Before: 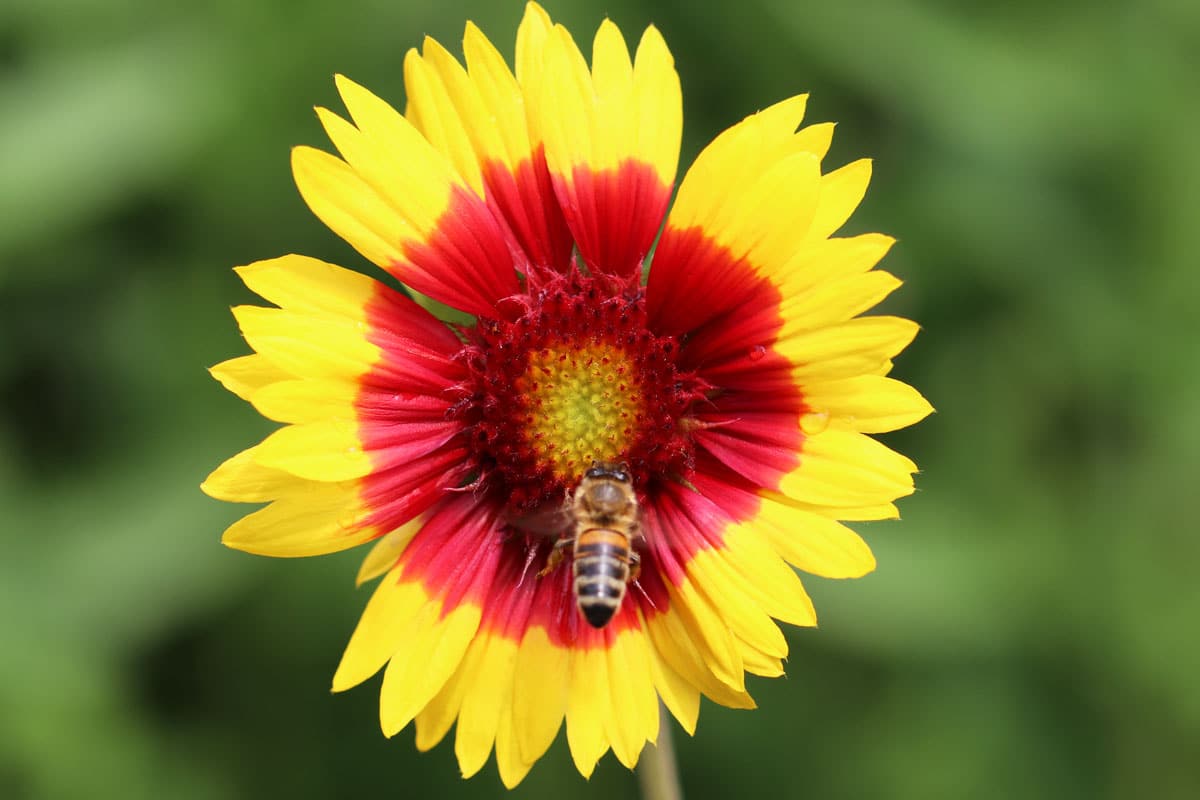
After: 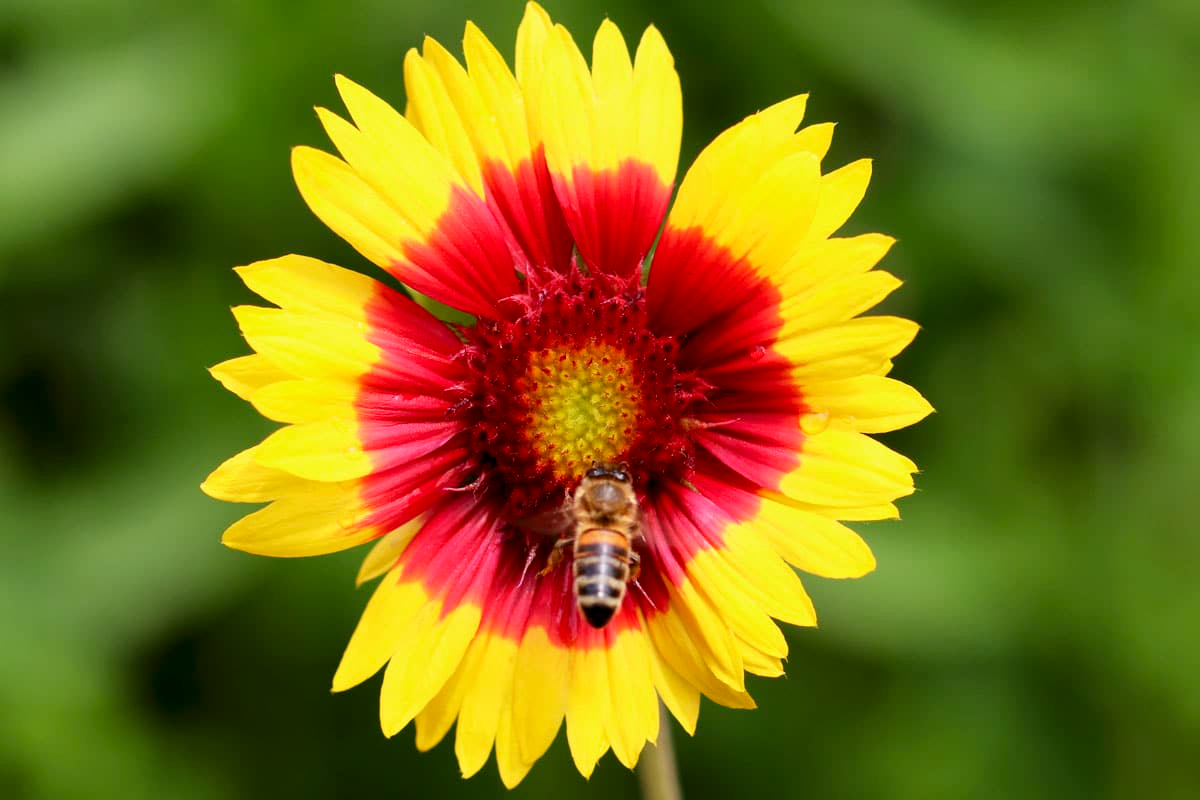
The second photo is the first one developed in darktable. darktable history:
tone curve: curves: ch0 [(0, 0) (0.003, 0.003) (0.011, 0.011) (0.025, 0.025) (0.044, 0.045) (0.069, 0.07) (0.1, 0.101) (0.136, 0.138) (0.177, 0.18) (0.224, 0.228) (0.277, 0.281) (0.335, 0.34) (0.399, 0.405) (0.468, 0.475) (0.543, 0.551) (0.623, 0.633) (0.709, 0.72) (0.801, 0.813) (0.898, 0.907) (1, 1)], preserve colors none
color look up table: target L [76.38, 68.69, 52.03, 35.59, 100, 67.66, 63.74, 59.26, 50.82, 42.44, 29.96, 54.87, 53.08, 24.43, 29.17, 85.7, 76.09, 66.35, 65.48, 52.17, 48.24, 47.88, 26.51, 7.849, 0 ×25], target a [-1.891, -22.84, -44.54, -16.6, 0, 12.64, 17.3, 33.66, 51.3, 56.81, 16.29, 6.369, 47.97, 26.49, 28.11, -1.072, -1.845, -26.84, -2.246, -11.73, -2.09, -3.47, -2.472, -1.266, 0 ×25], target b [70.12, 57.7, 35.48, 25.82, 0.002, 65.28, 11.79, 54.5, 15.32, 32.76, 18.07, -33.37, -19.02, -29.33, -72.4, -2.613, -4.498, -13.87, -5.124, -44.27, -5.089, -37.84, -5.581, -1.88, 0 ×25], num patches 24
